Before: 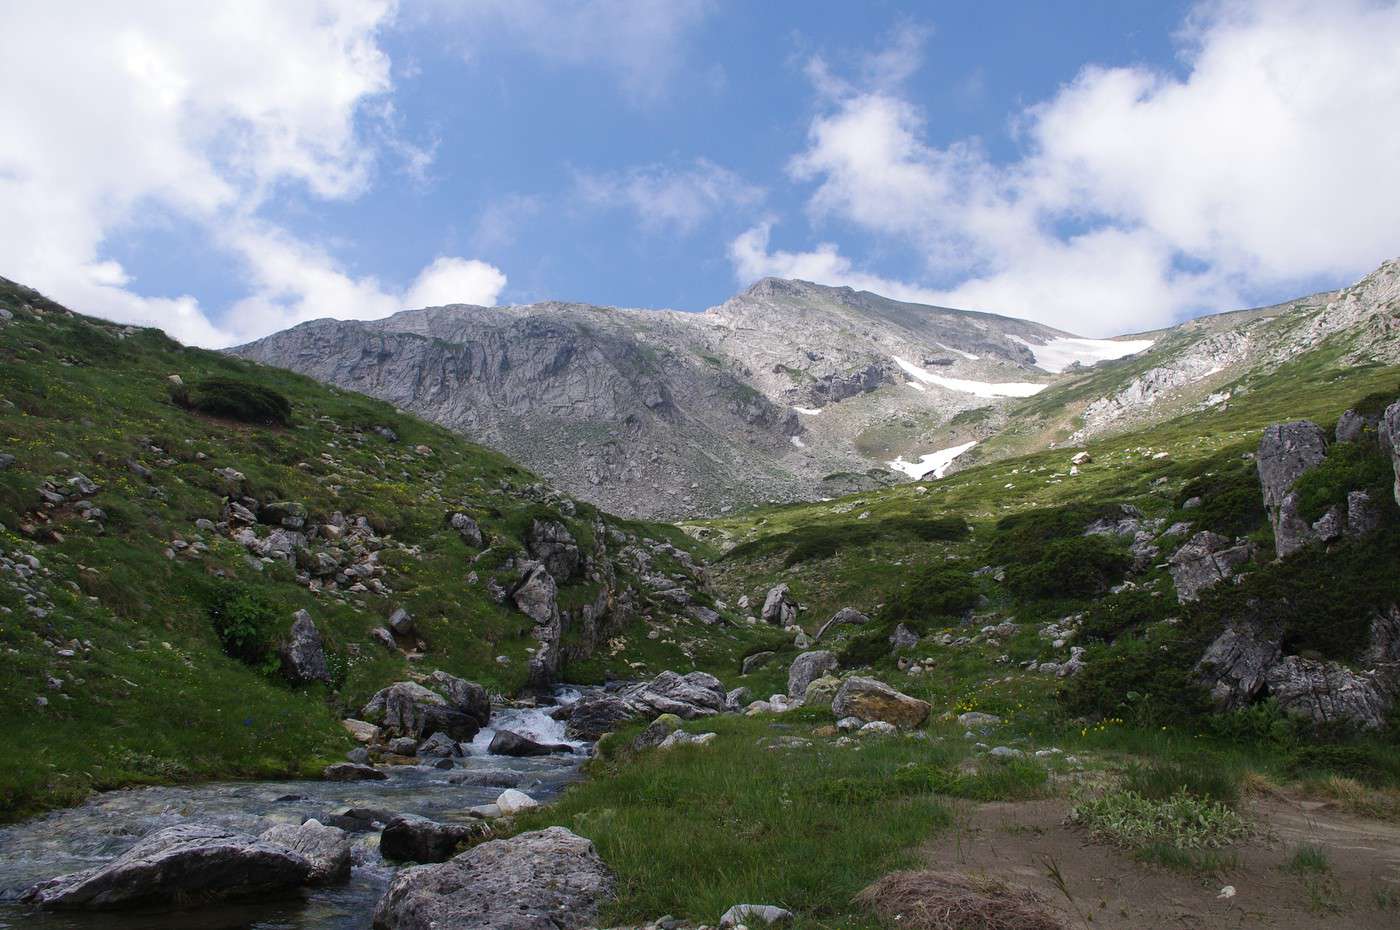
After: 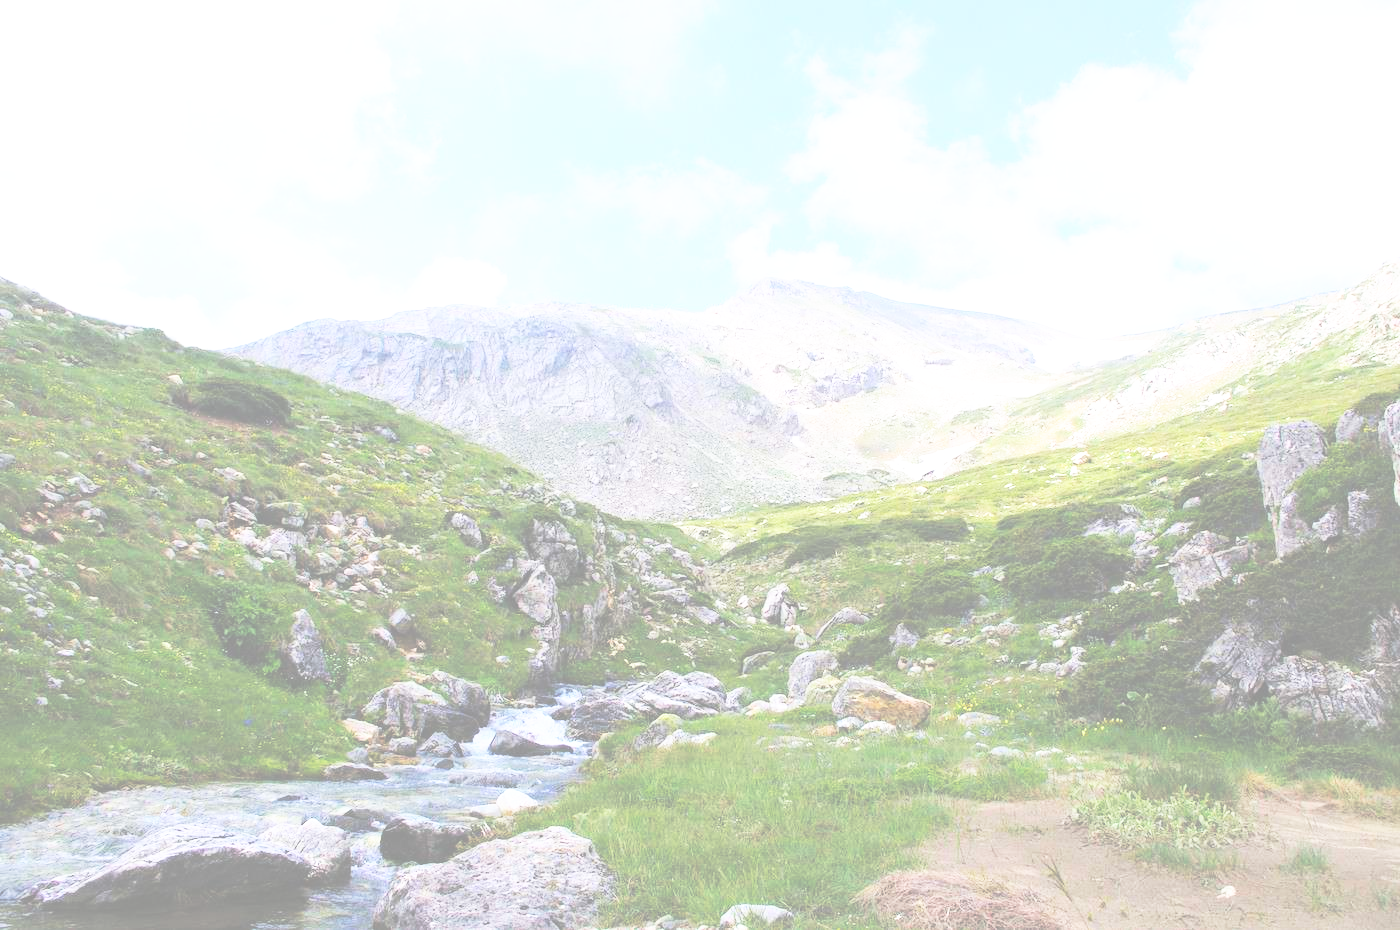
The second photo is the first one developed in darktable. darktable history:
contrast brightness saturation: contrast 0.203, brightness 0.164, saturation 0.221
exposure: black level correction -0.07, exposure 0.5 EV, compensate highlight preservation false
base curve: curves: ch0 [(0, 0) (0.007, 0.004) (0.027, 0.03) (0.046, 0.07) (0.207, 0.54) (0.442, 0.872) (0.673, 0.972) (1, 1)], preserve colors none
